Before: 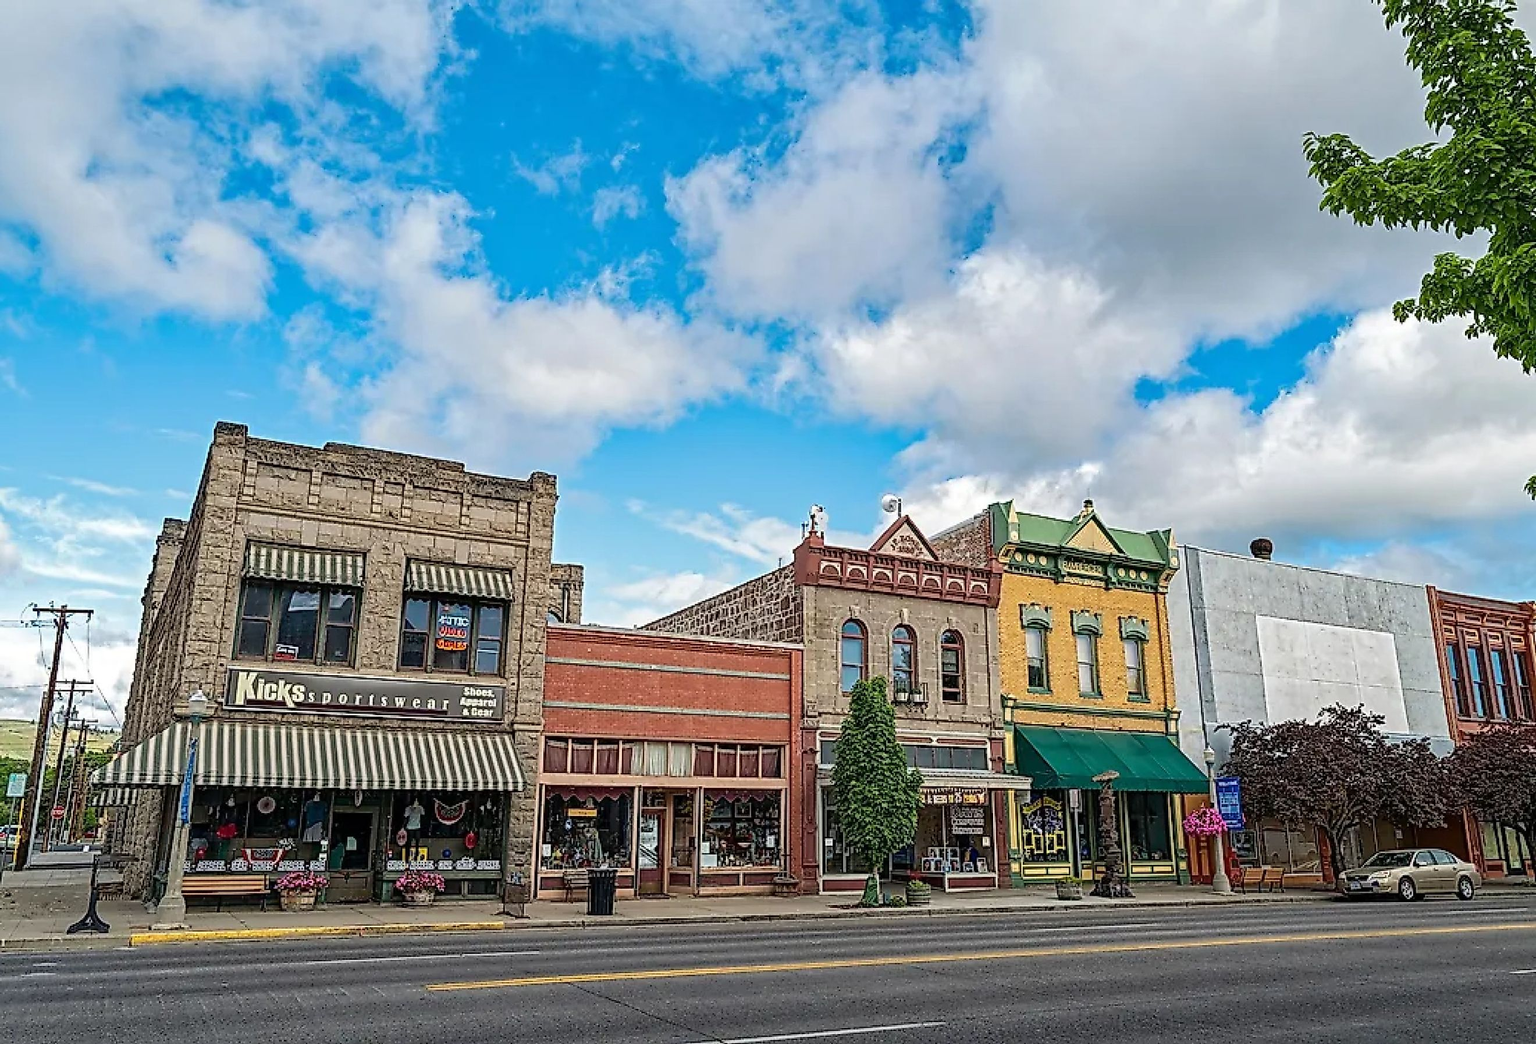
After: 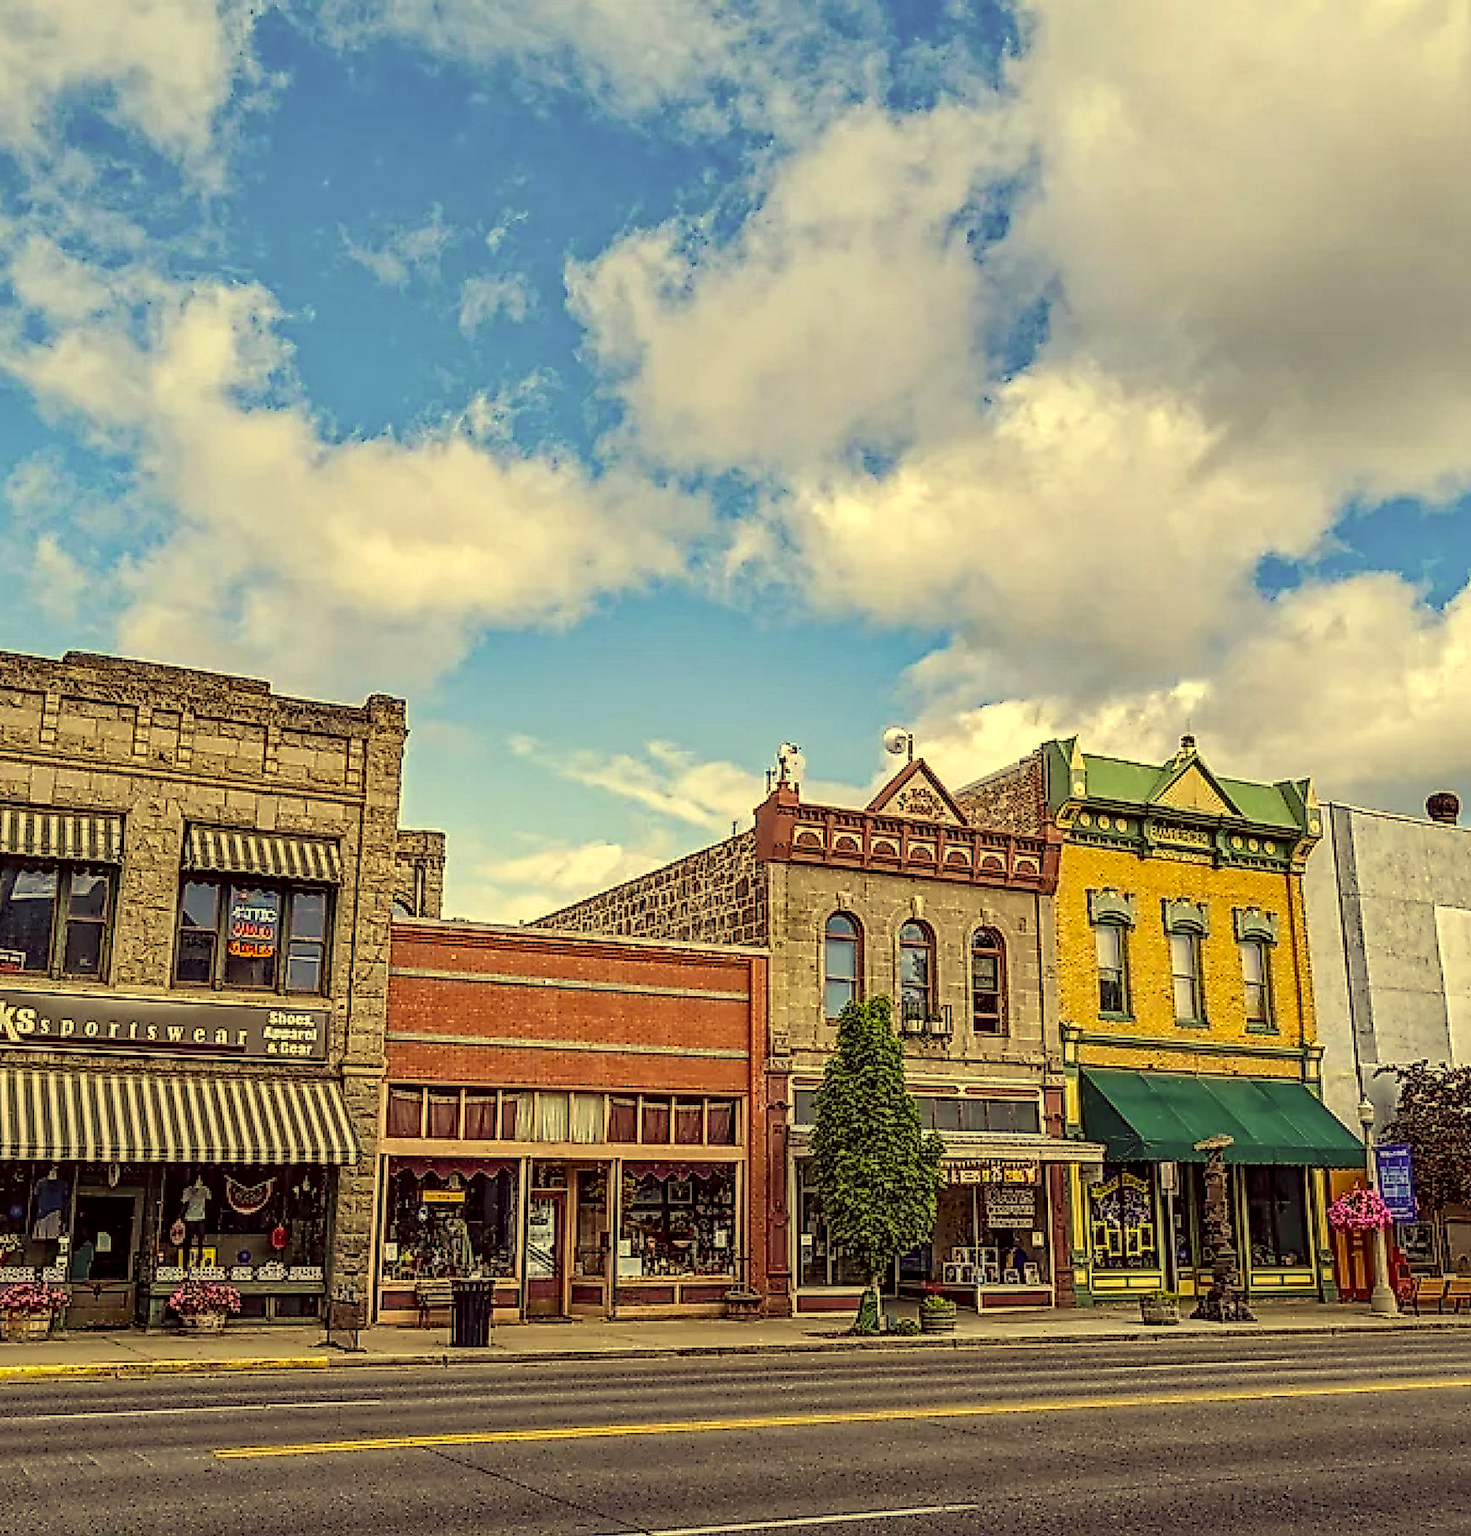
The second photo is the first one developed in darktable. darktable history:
crop and rotate: left 18.346%, right 16.524%
local contrast: detail 130%
color correction: highlights a* -0.62, highlights b* 39.55, shadows a* 9.9, shadows b* -0.342
